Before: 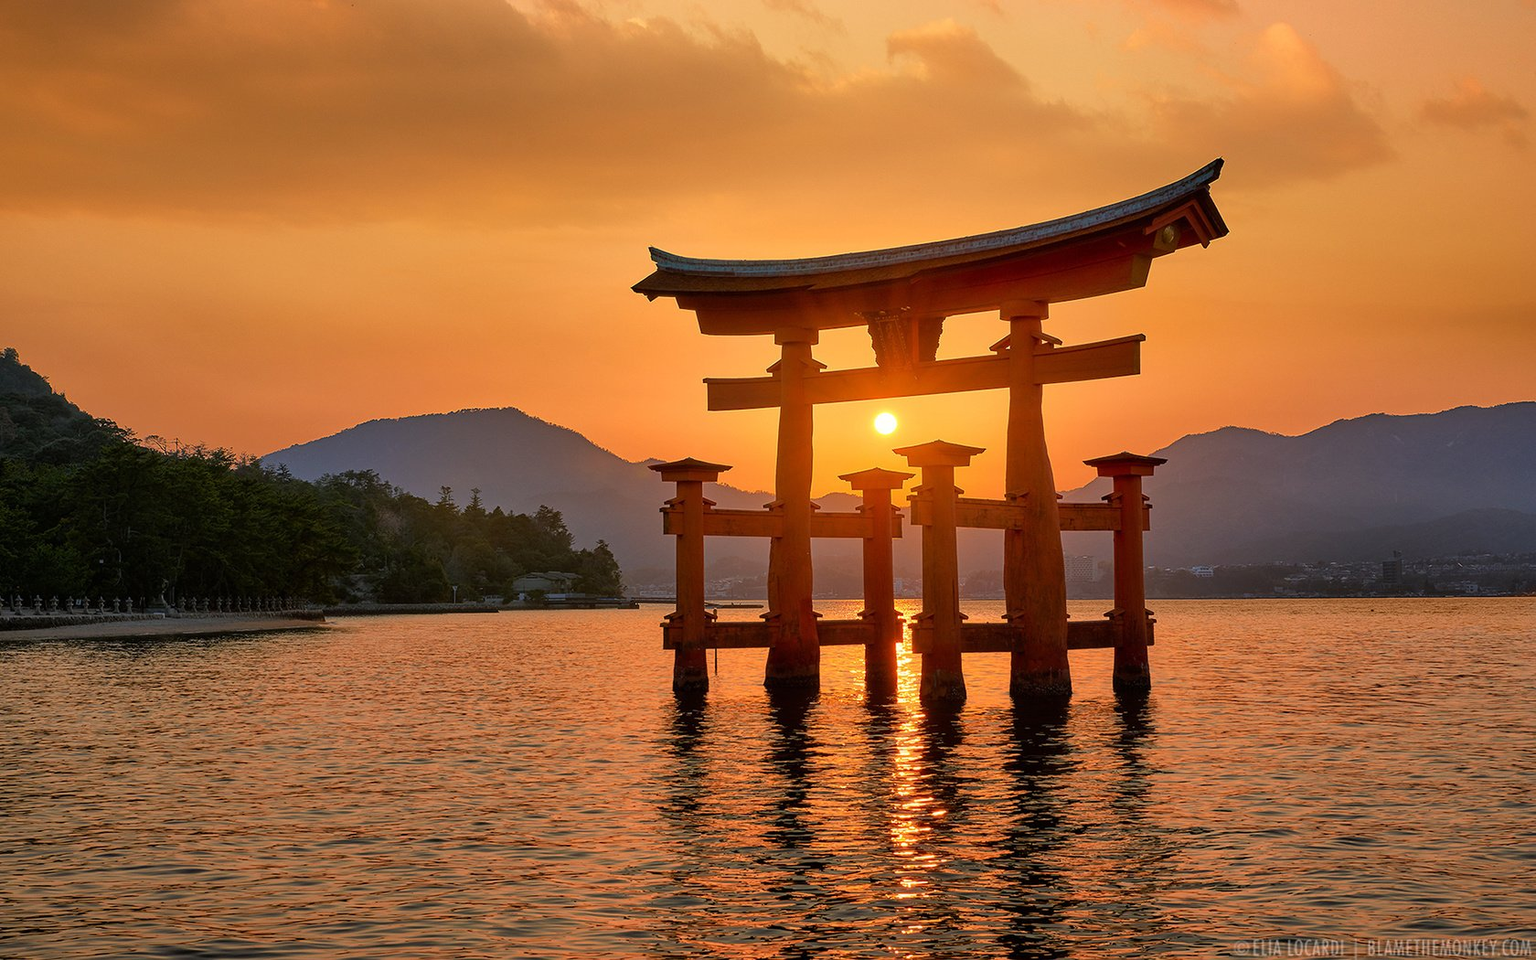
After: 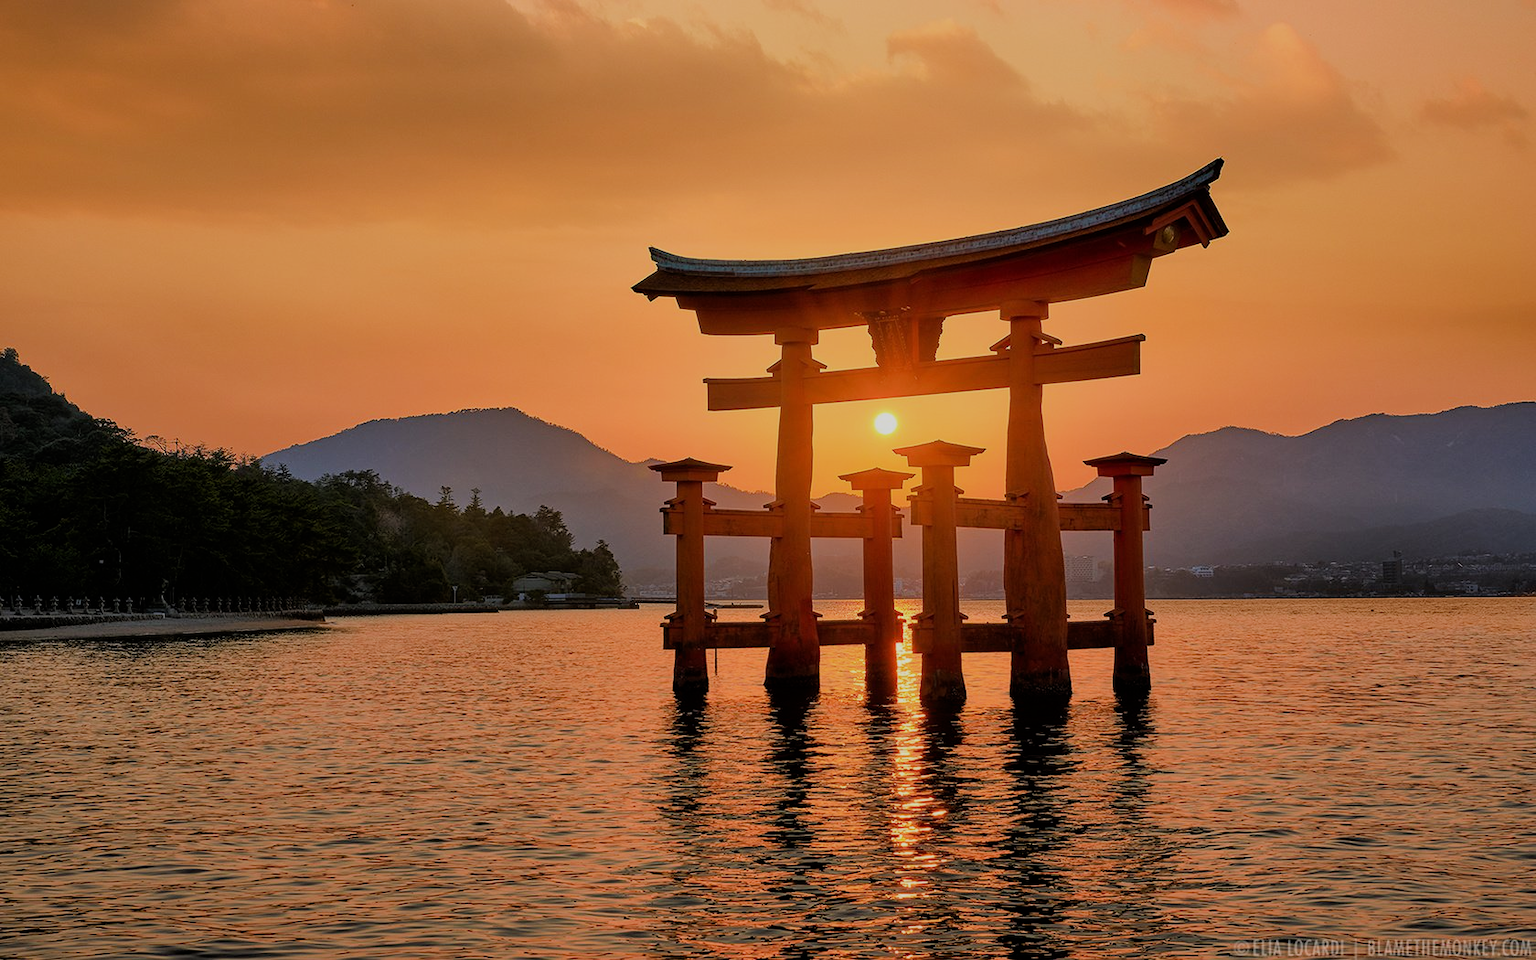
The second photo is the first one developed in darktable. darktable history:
filmic rgb: black relative exposure -7.65 EV, white relative exposure 4.56 EV, threshold 3.02 EV, hardness 3.61, enable highlight reconstruction true
